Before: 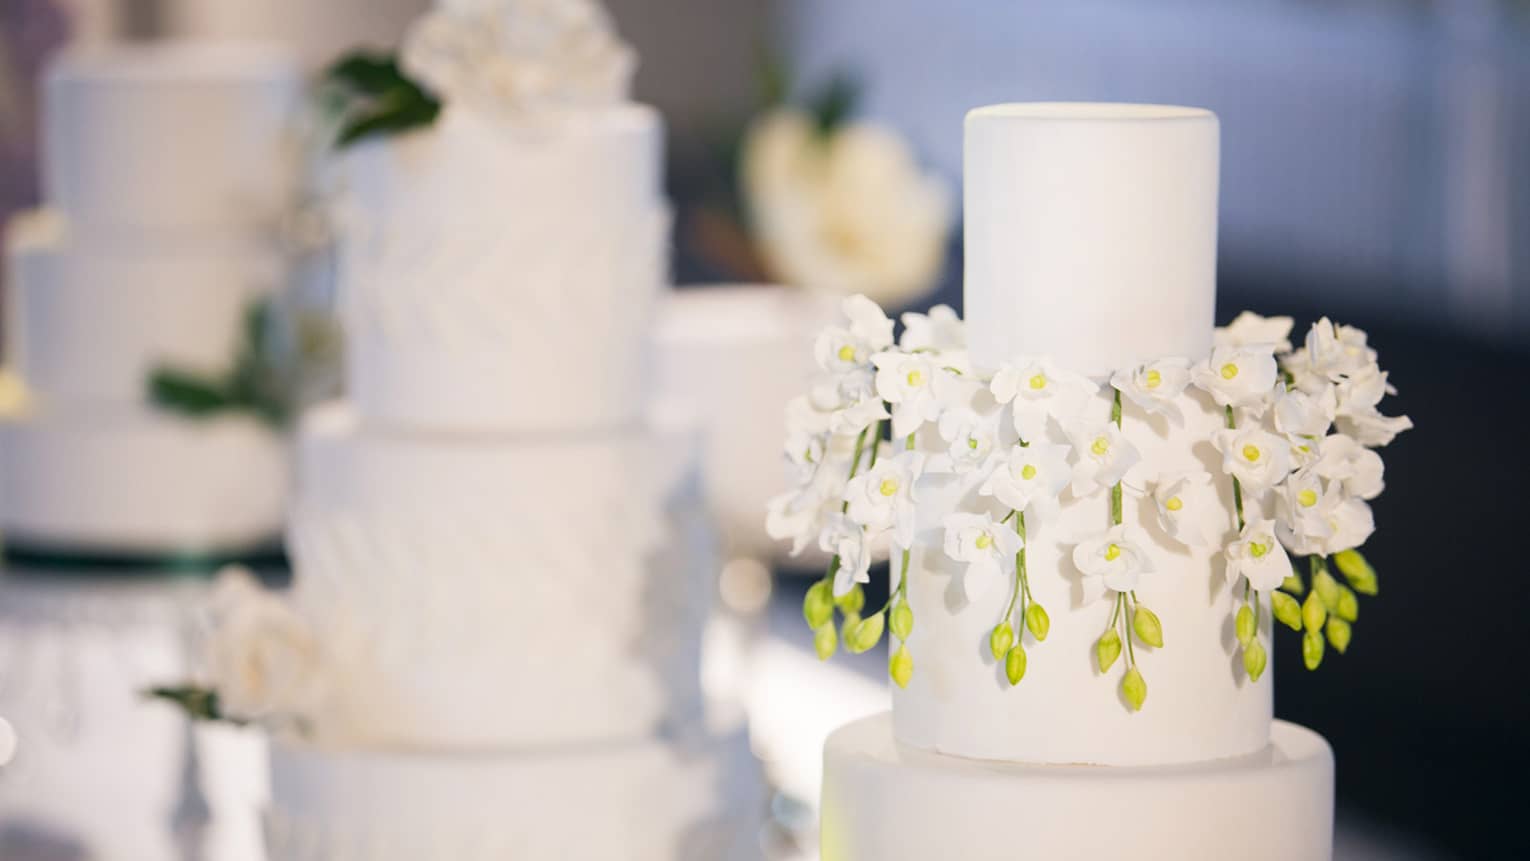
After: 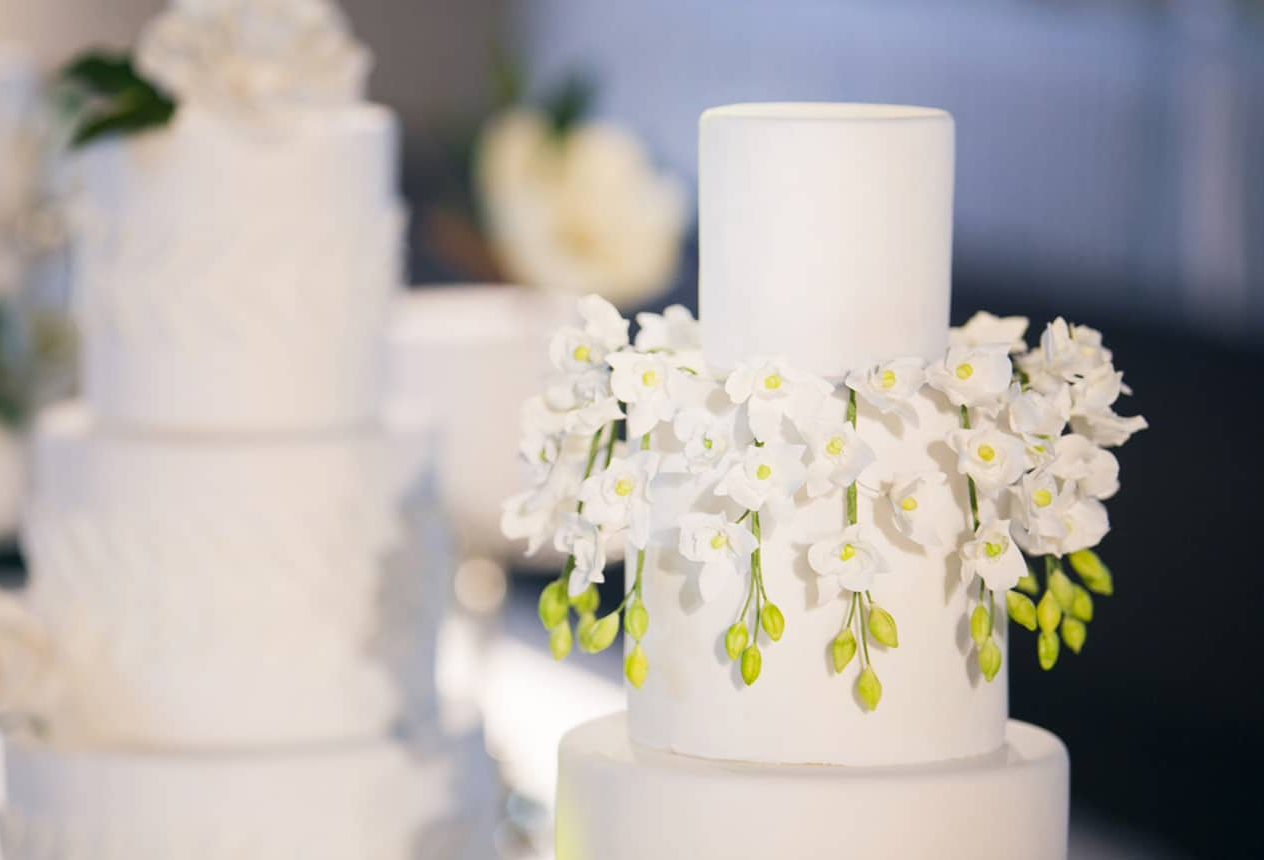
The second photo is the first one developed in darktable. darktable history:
crop: left 17.361%, bottom 0.043%
